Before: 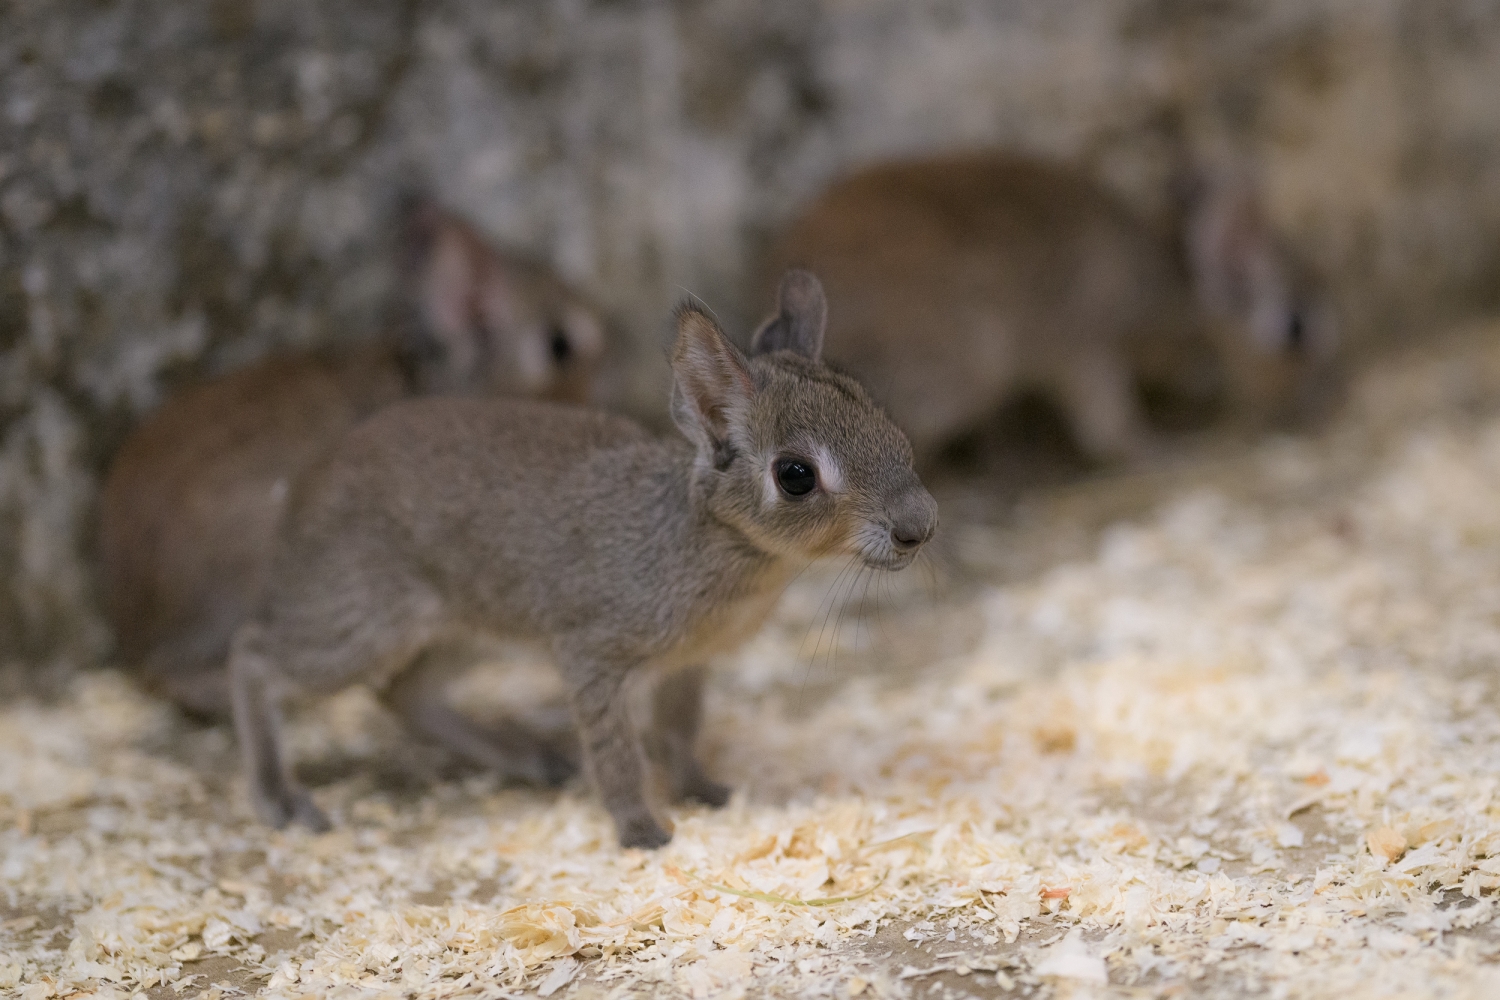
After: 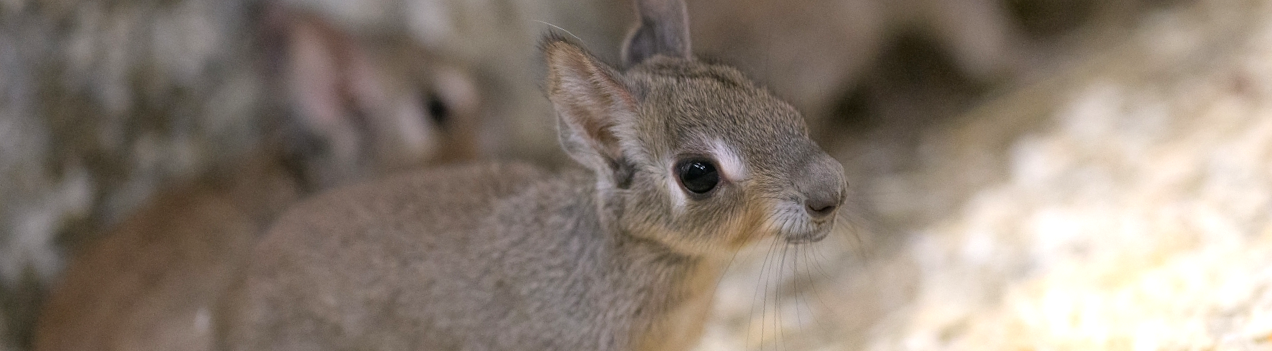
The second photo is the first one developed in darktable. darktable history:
rotate and perspective: rotation -14.8°, crop left 0.1, crop right 0.903, crop top 0.25, crop bottom 0.748
crop: left 1.744%, top 19.225%, right 5.069%, bottom 28.357%
exposure: exposure 0.636 EV, compensate highlight preservation false
